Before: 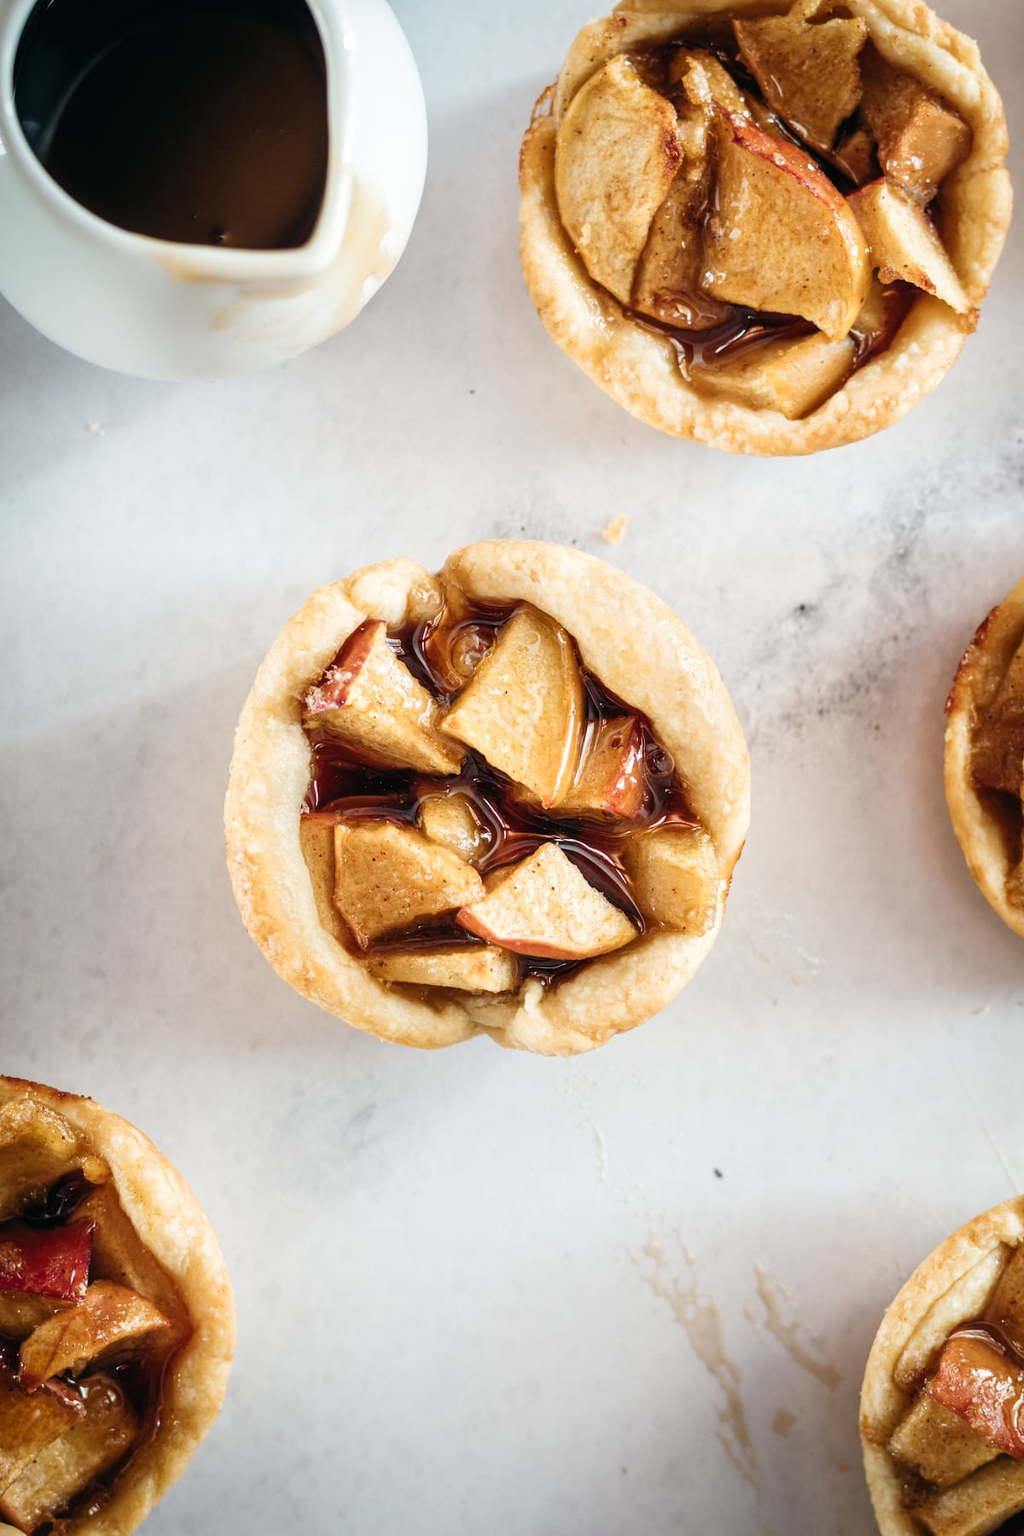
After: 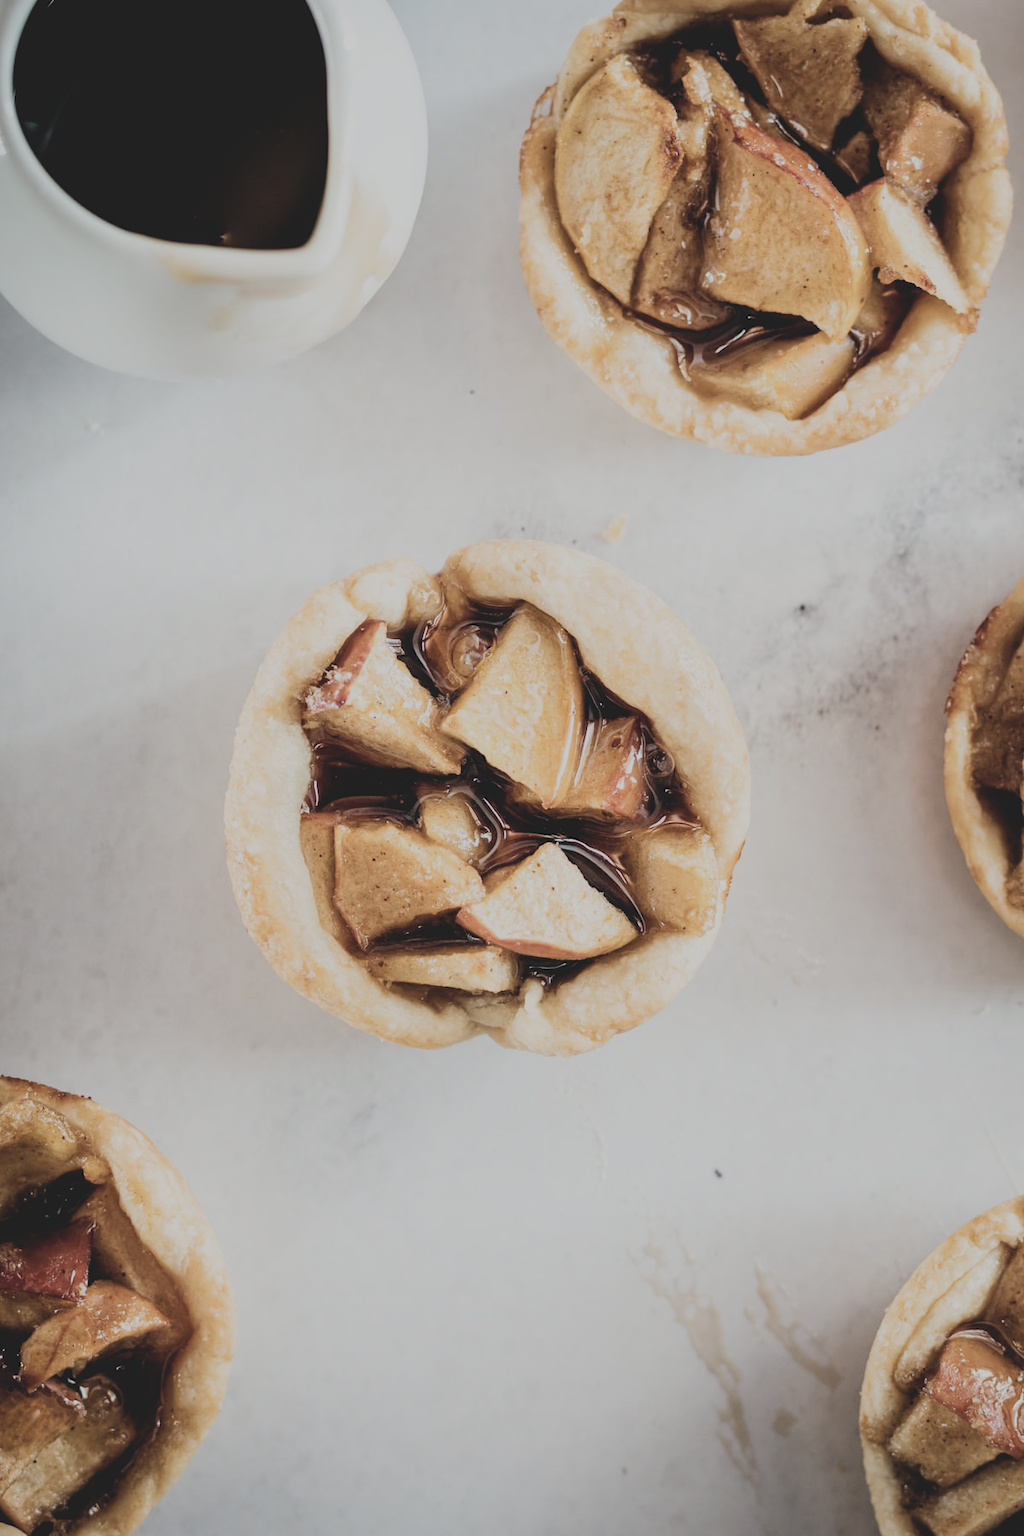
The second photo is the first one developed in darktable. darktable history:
contrast brightness saturation: contrast -0.249, saturation -0.436
filmic rgb: black relative exposure -5.13 EV, white relative exposure 3.96 EV, hardness 2.89, contrast 1.298, highlights saturation mix -29.01%
